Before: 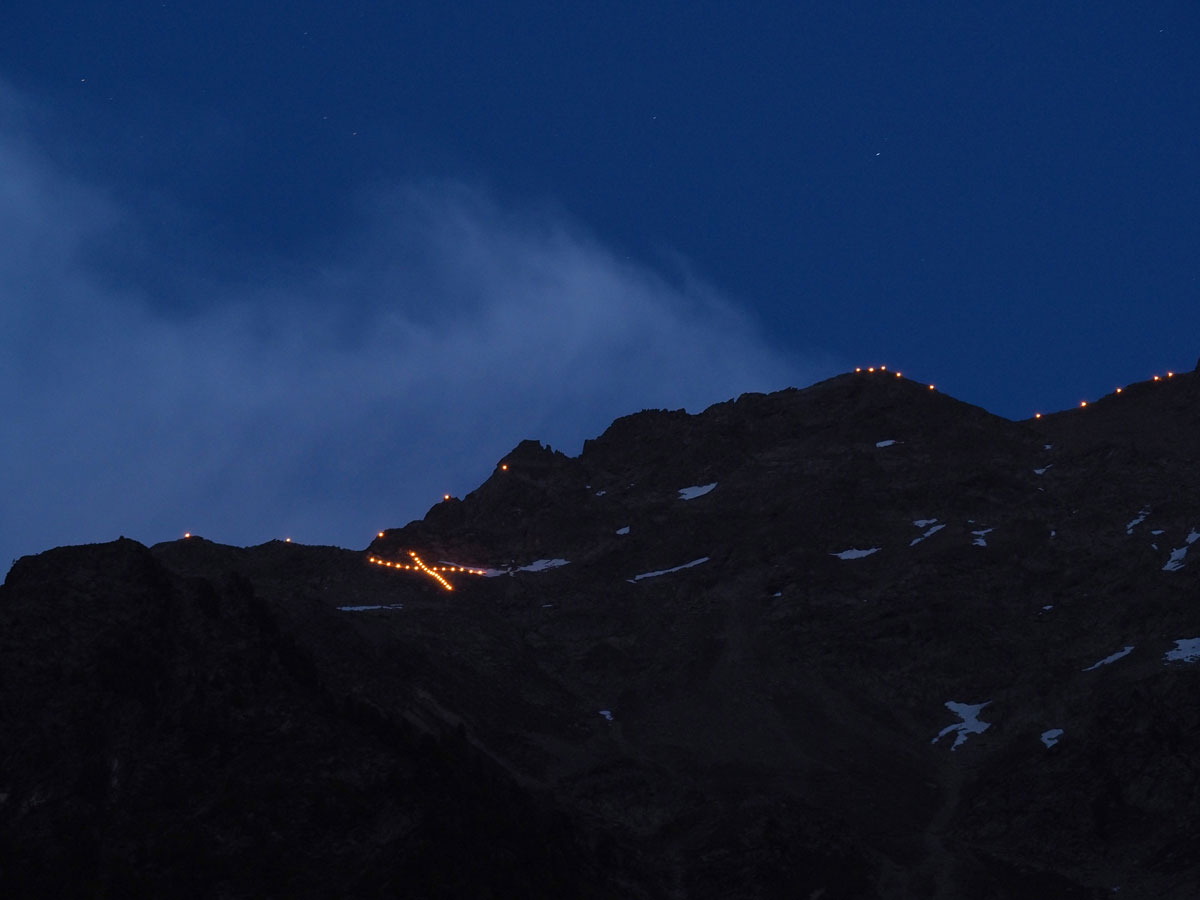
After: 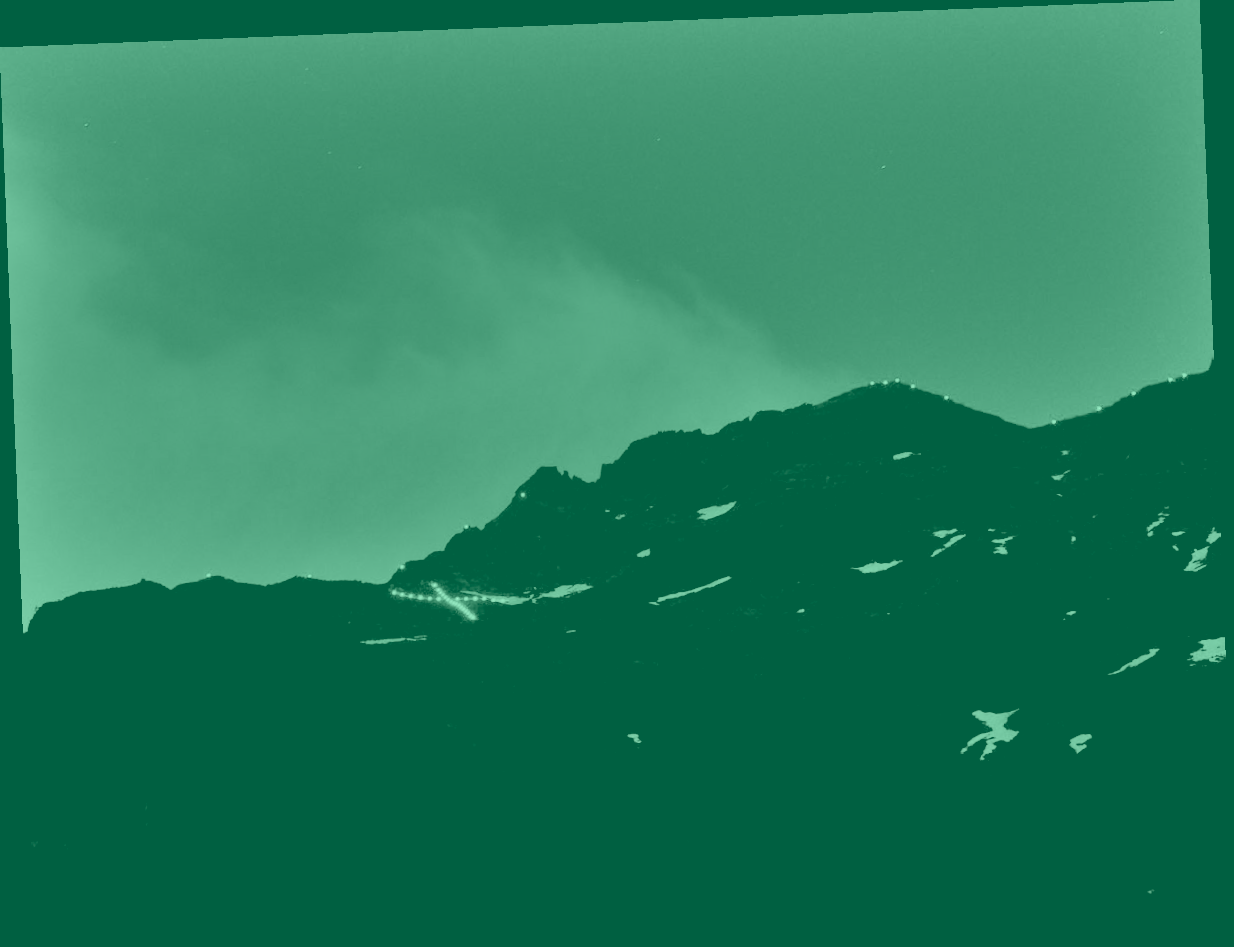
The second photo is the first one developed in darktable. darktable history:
rgb levels: levels [[0.01, 0.419, 0.839], [0, 0.5, 1], [0, 0.5, 1]]
rotate and perspective: rotation -2.29°, automatic cropping off
color calibration: output gray [0.253, 0.26, 0.487, 0], gray › normalize channels true, illuminant same as pipeline (D50), adaptation XYZ, x 0.346, y 0.359, gamut compression 0
shadows and highlights: shadows 60, soften with gaussian
colorize: hue 147.6°, saturation 65%, lightness 21.64%
